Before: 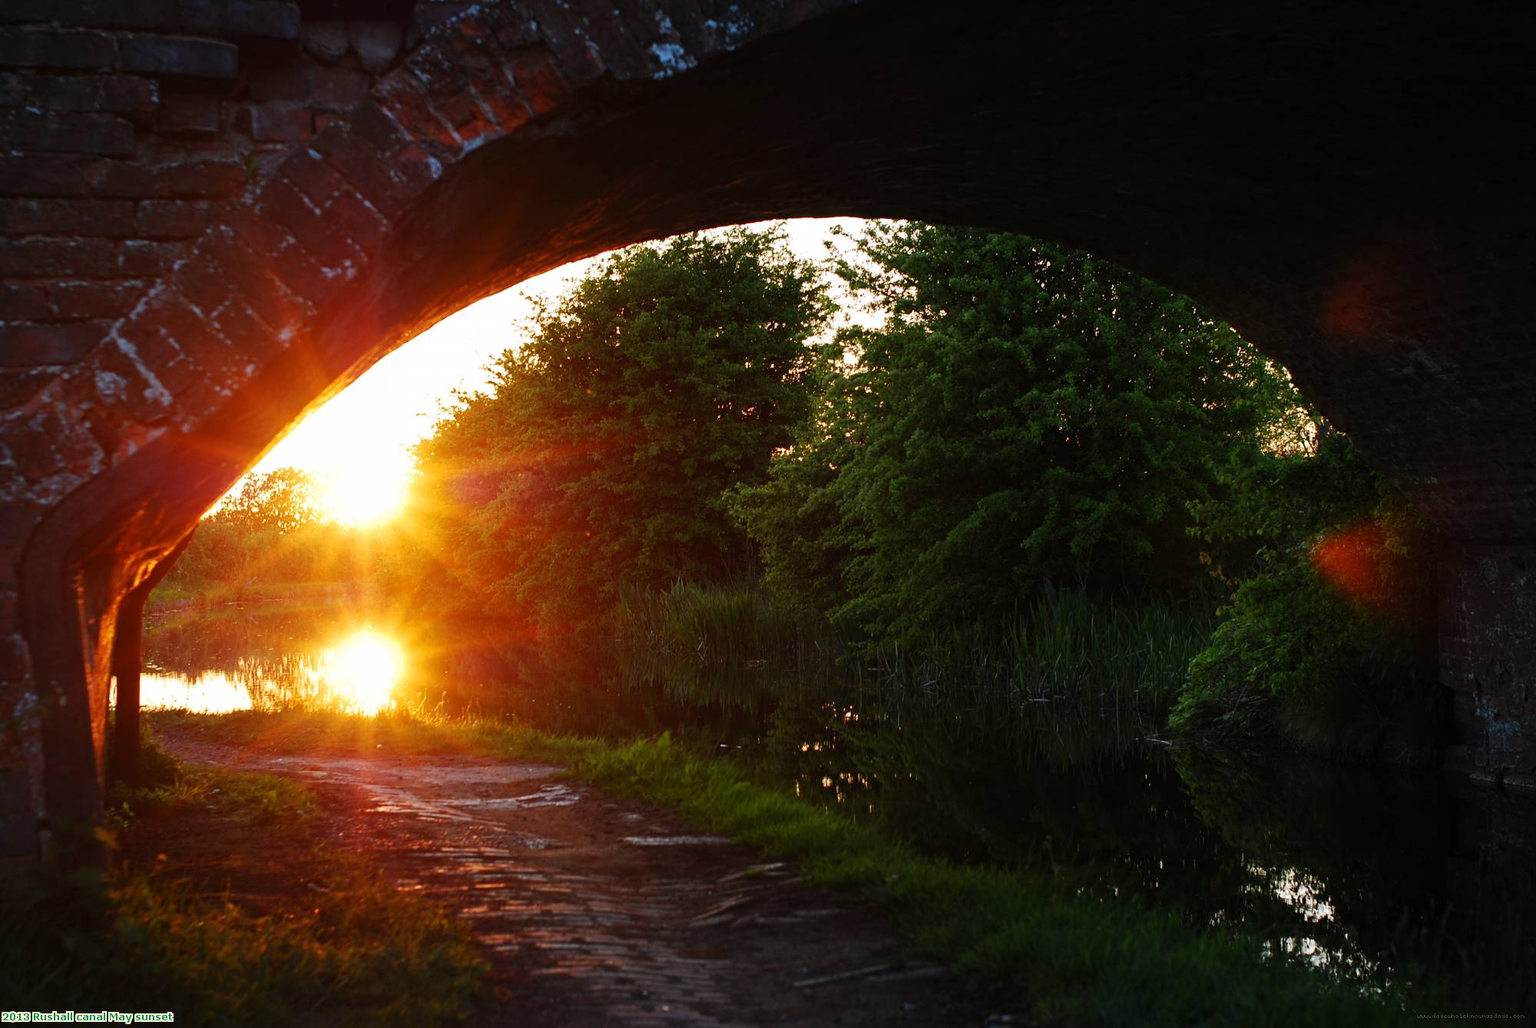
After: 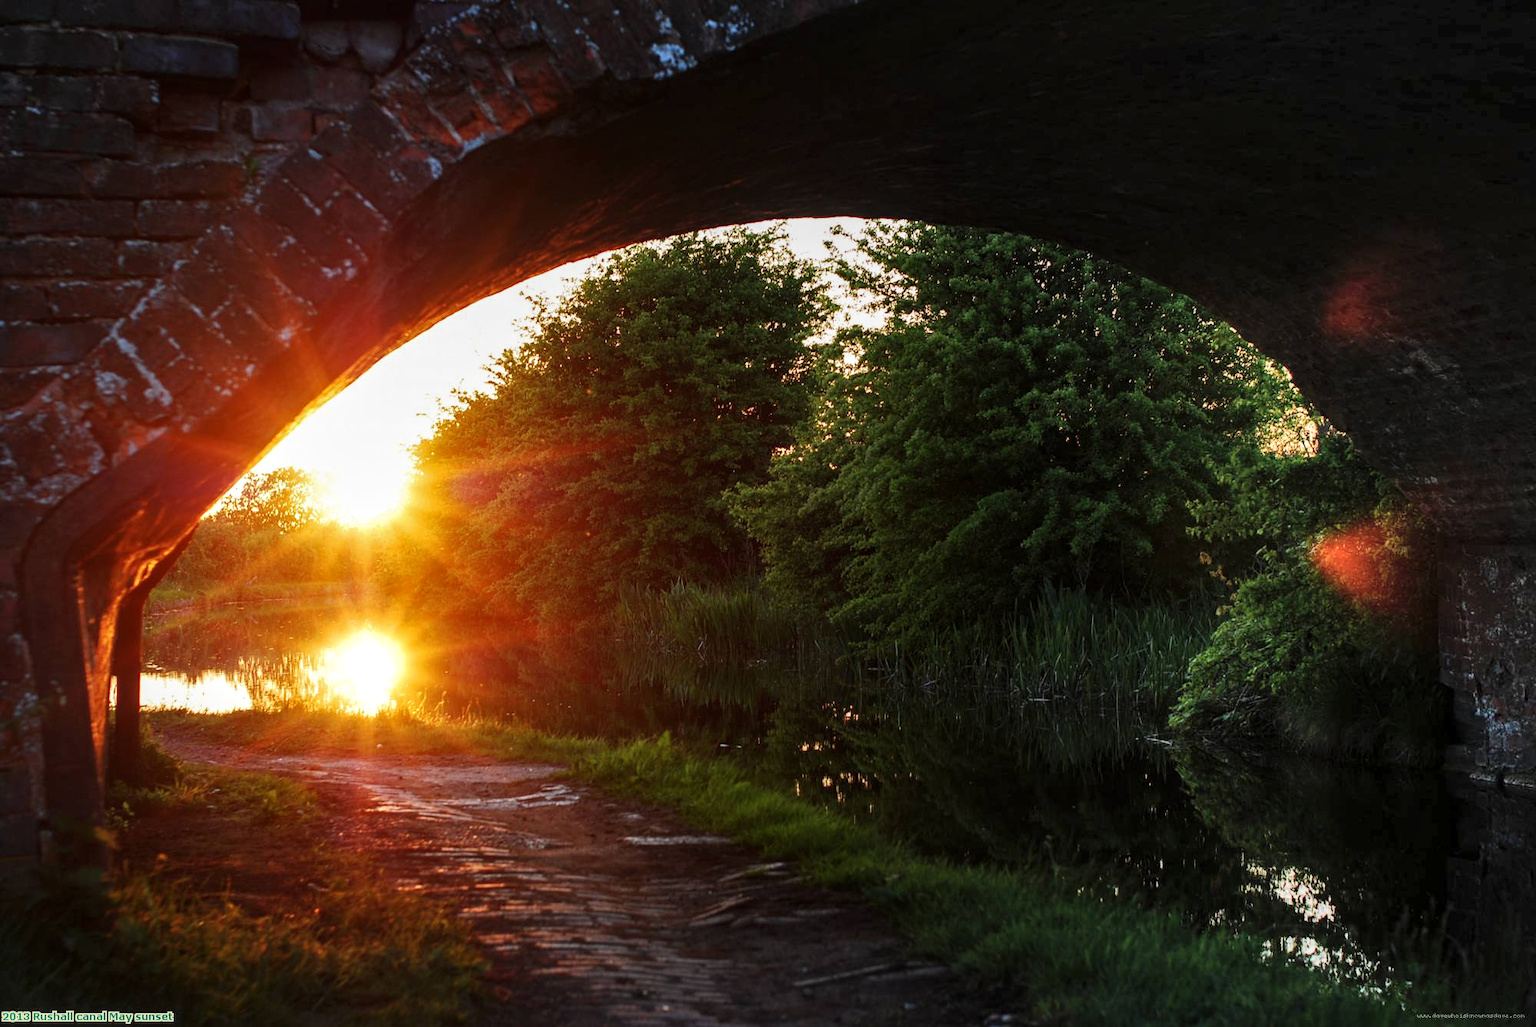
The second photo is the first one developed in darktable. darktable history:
shadows and highlights: radius 336.01, shadows 64.76, highlights 5.7, compress 87.27%, soften with gaussian
local contrast: on, module defaults
